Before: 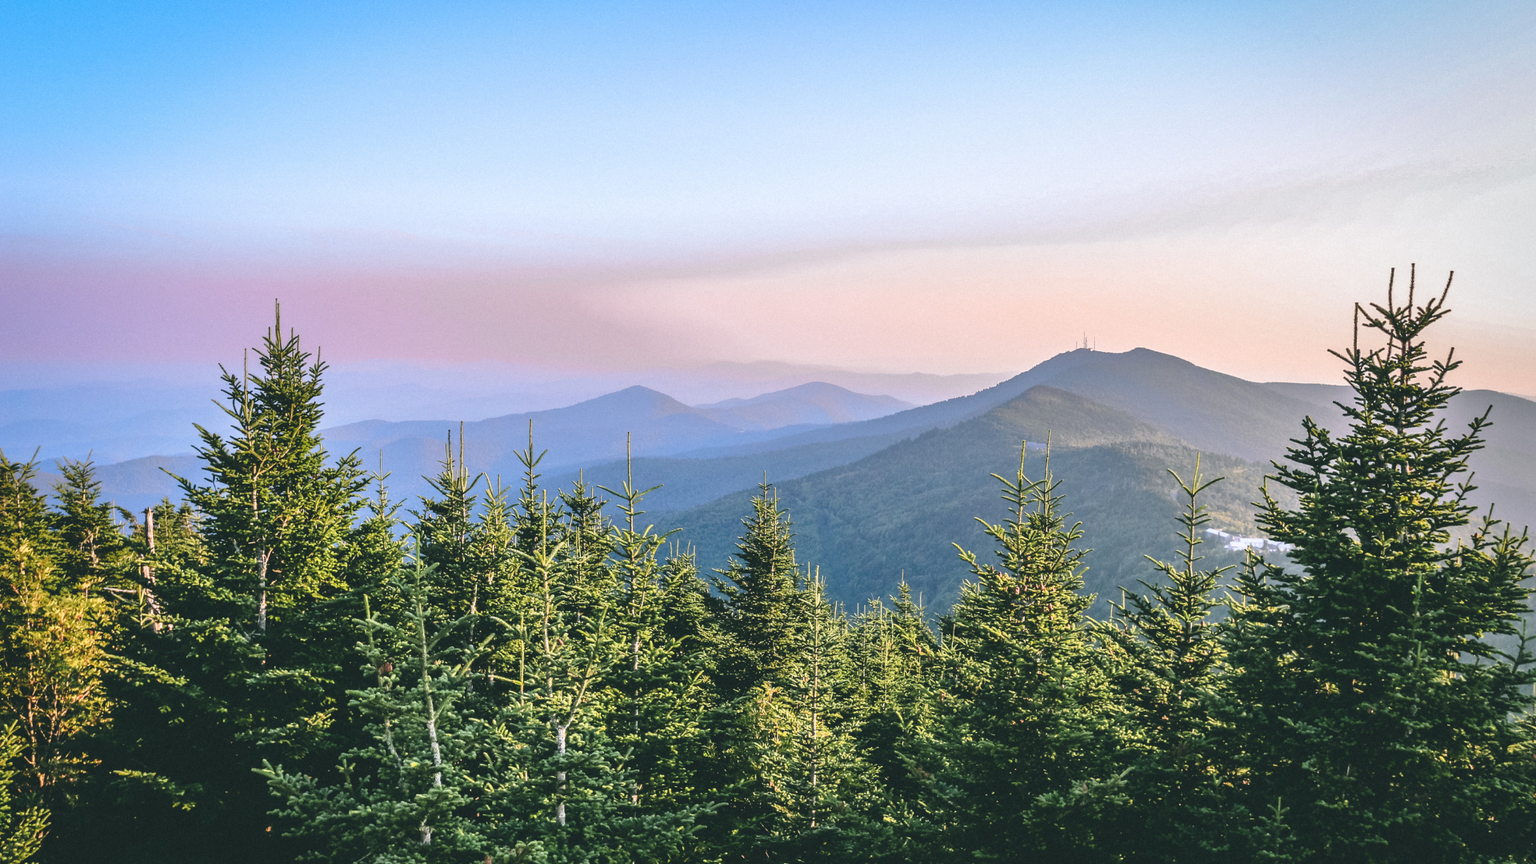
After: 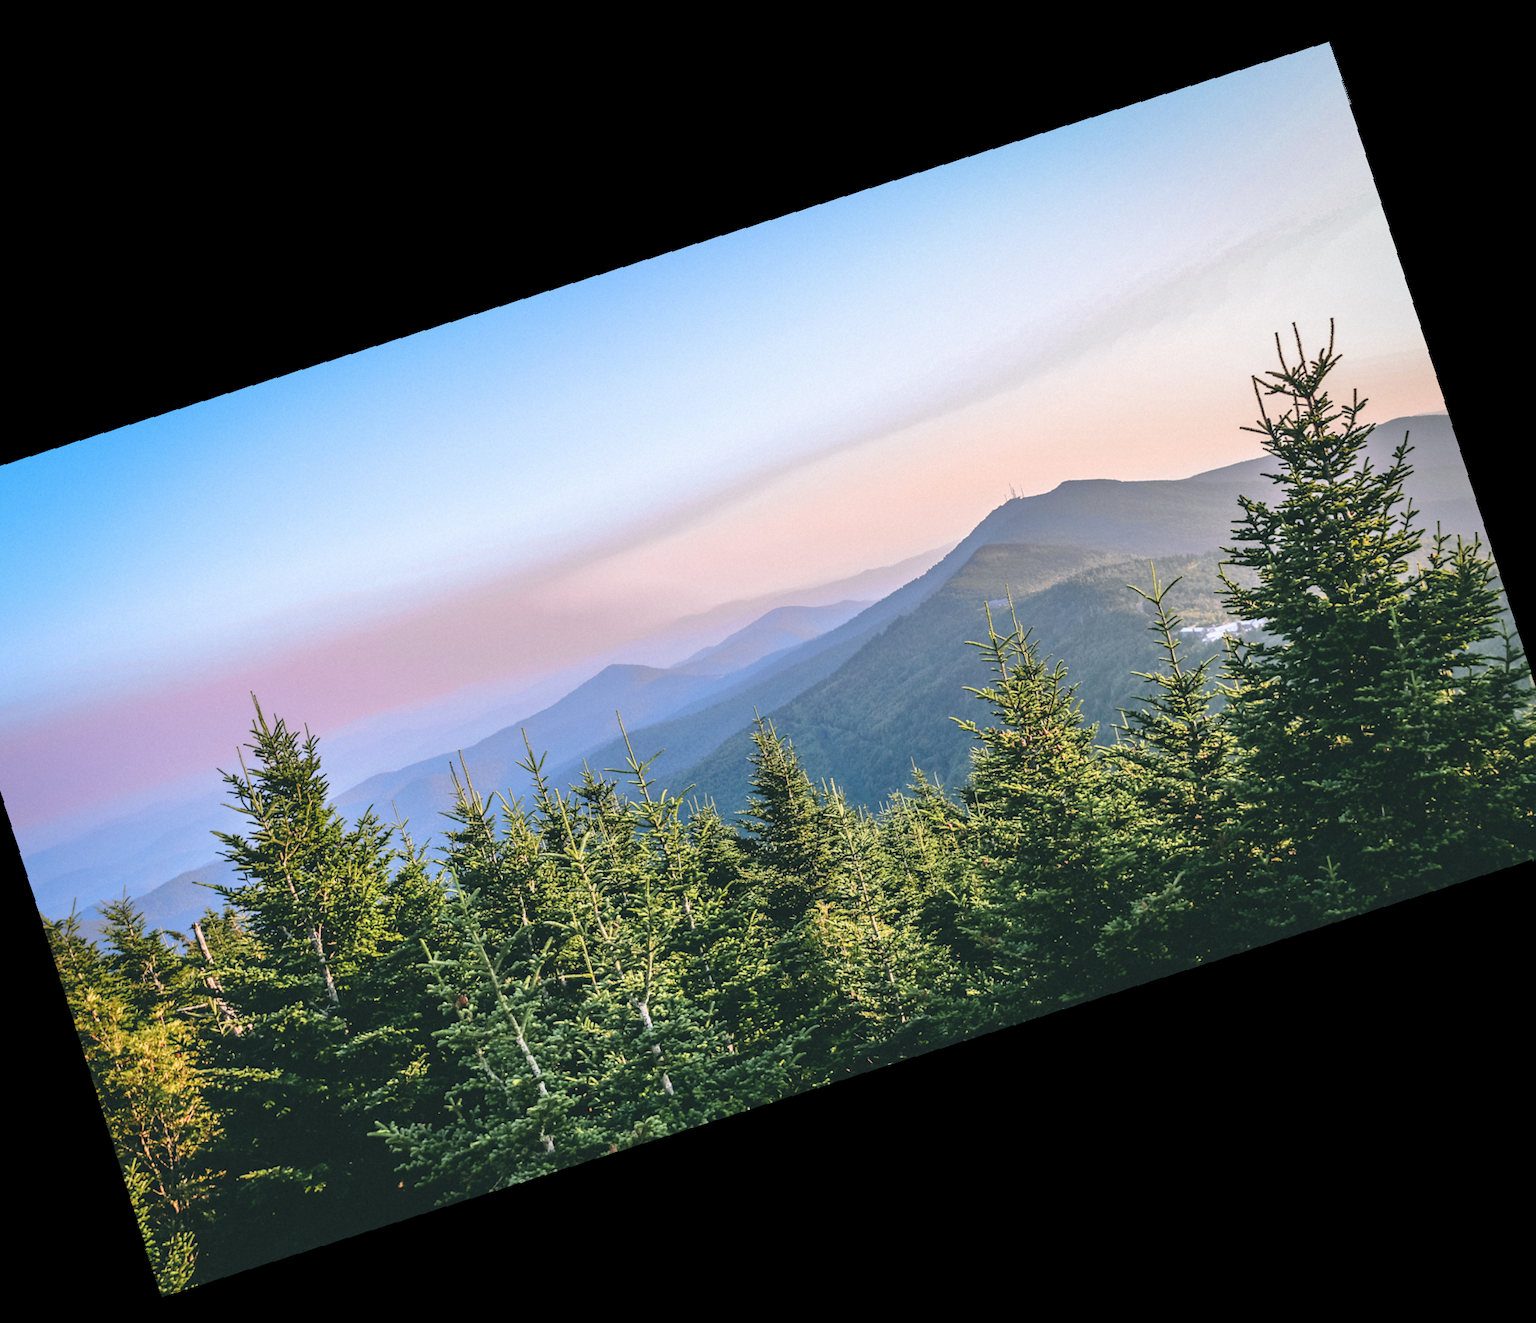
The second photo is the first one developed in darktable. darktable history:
crop and rotate: angle 19.43°, left 6.812%, right 4.125%, bottom 1.087%
rotate and perspective: rotation 1.72°, automatic cropping off
